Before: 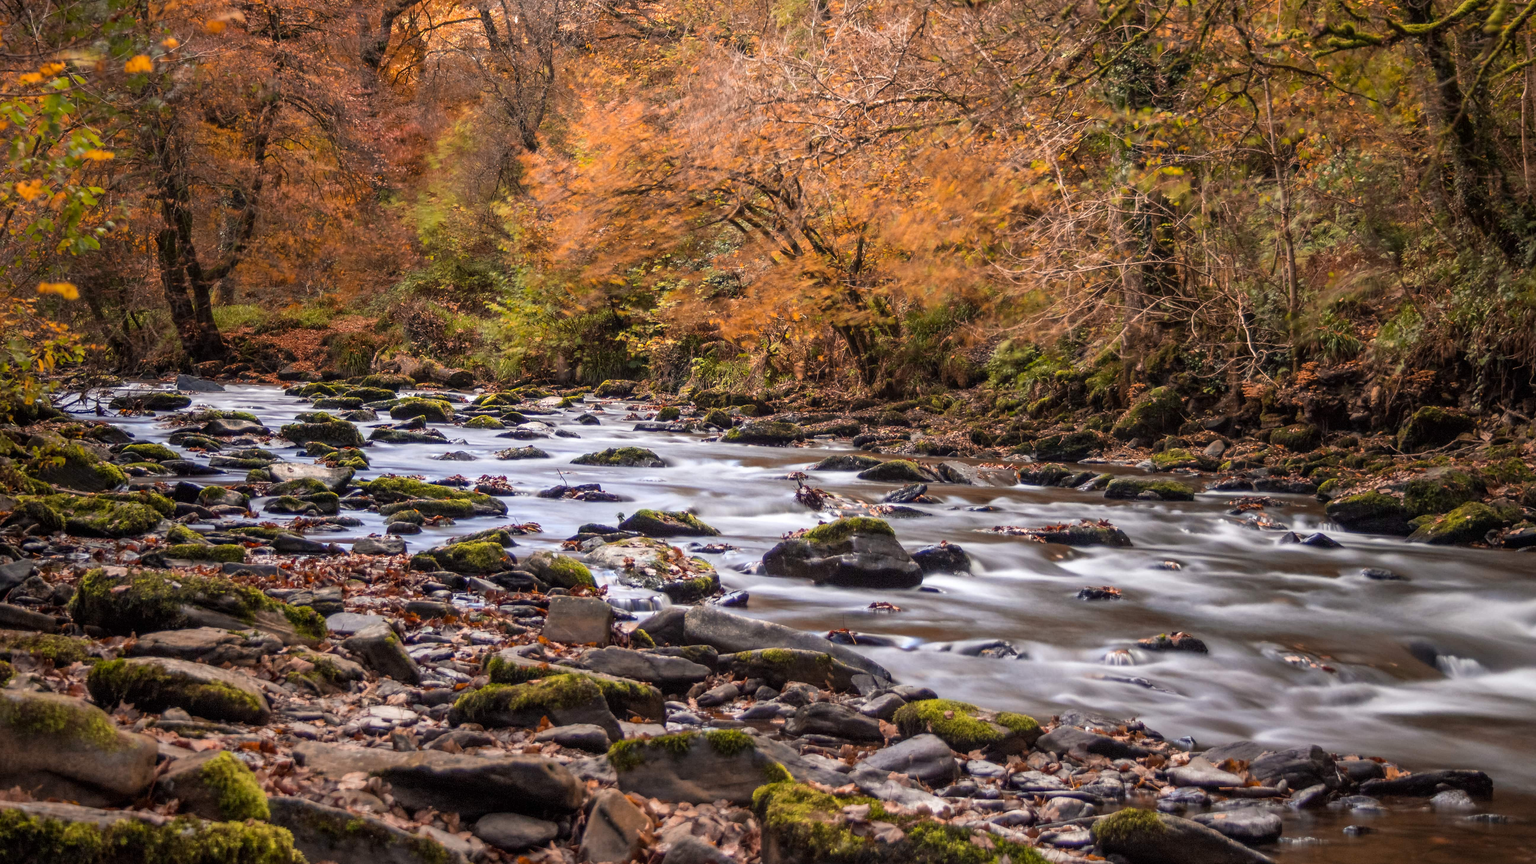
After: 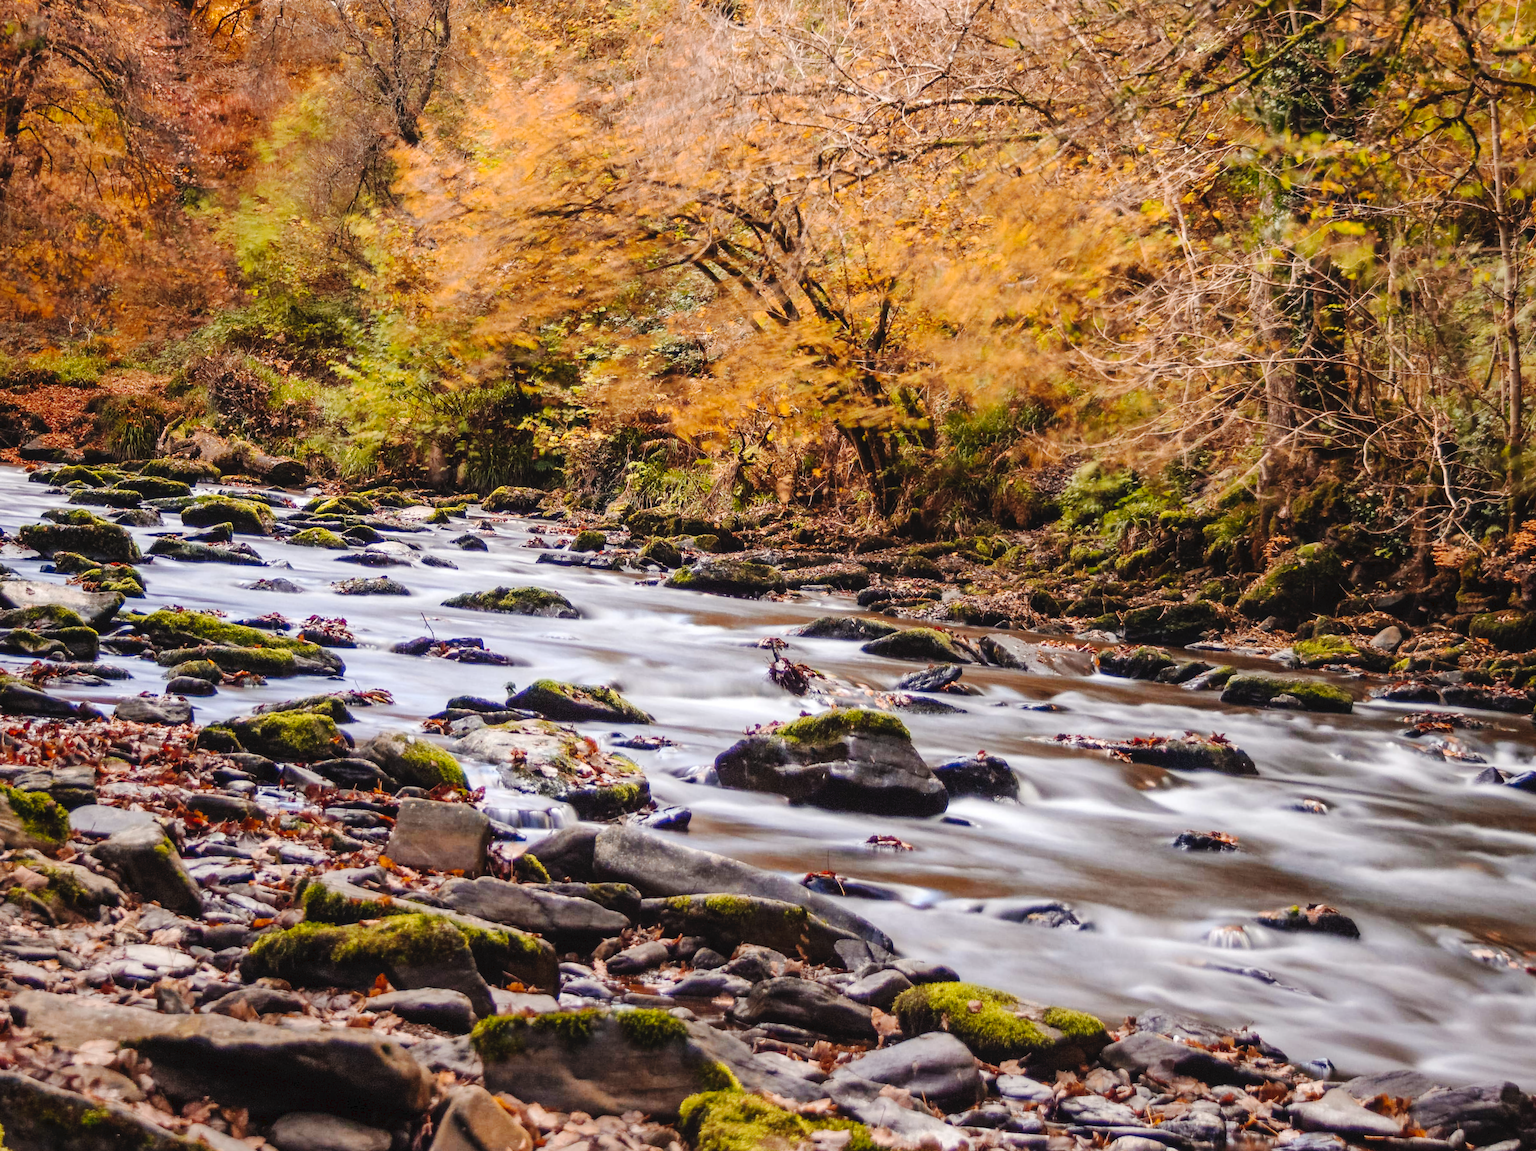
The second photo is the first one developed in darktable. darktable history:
crop and rotate: angle -3.31°, left 14.213%, top 0.044%, right 10.807%, bottom 0.032%
tone curve: curves: ch0 [(0, 0) (0.003, 0.034) (0.011, 0.038) (0.025, 0.046) (0.044, 0.054) (0.069, 0.06) (0.1, 0.079) (0.136, 0.114) (0.177, 0.151) (0.224, 0.213) (0.277, 0.293) (0.335, 0.385) (0.399, 0.482) (0.468, 0.578) (0.543, 0.655) (0.623, 0.724) (0.709, 0.786) (0.801, 0.854) (0.898, 0.922) (1, 1)], preserve colors none
